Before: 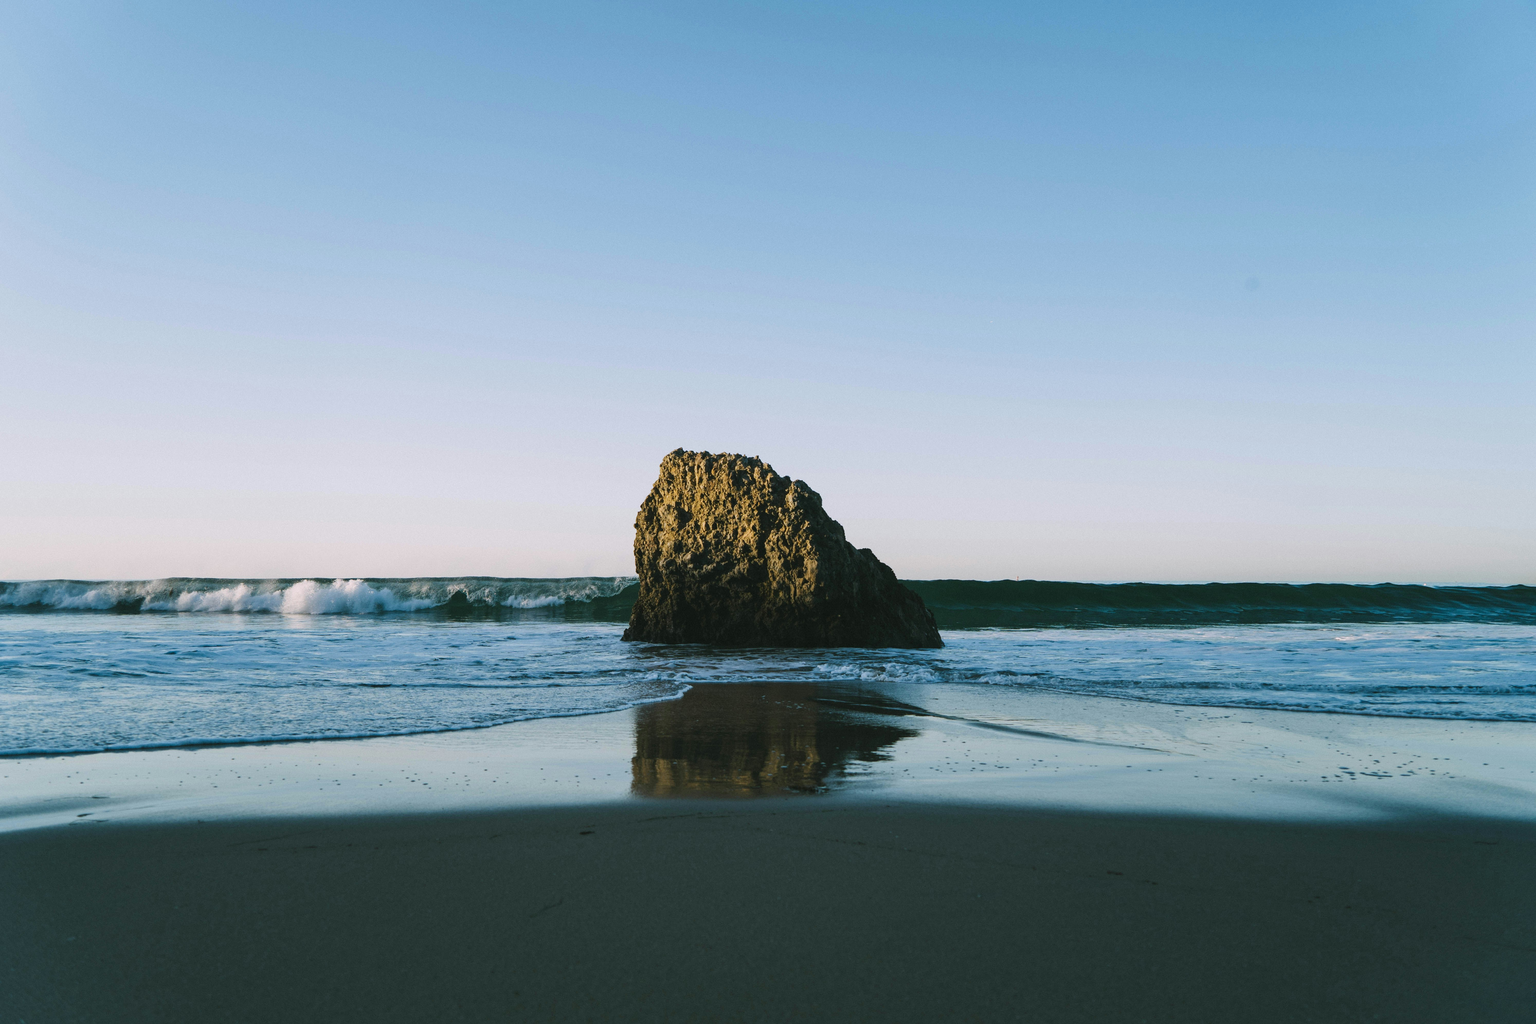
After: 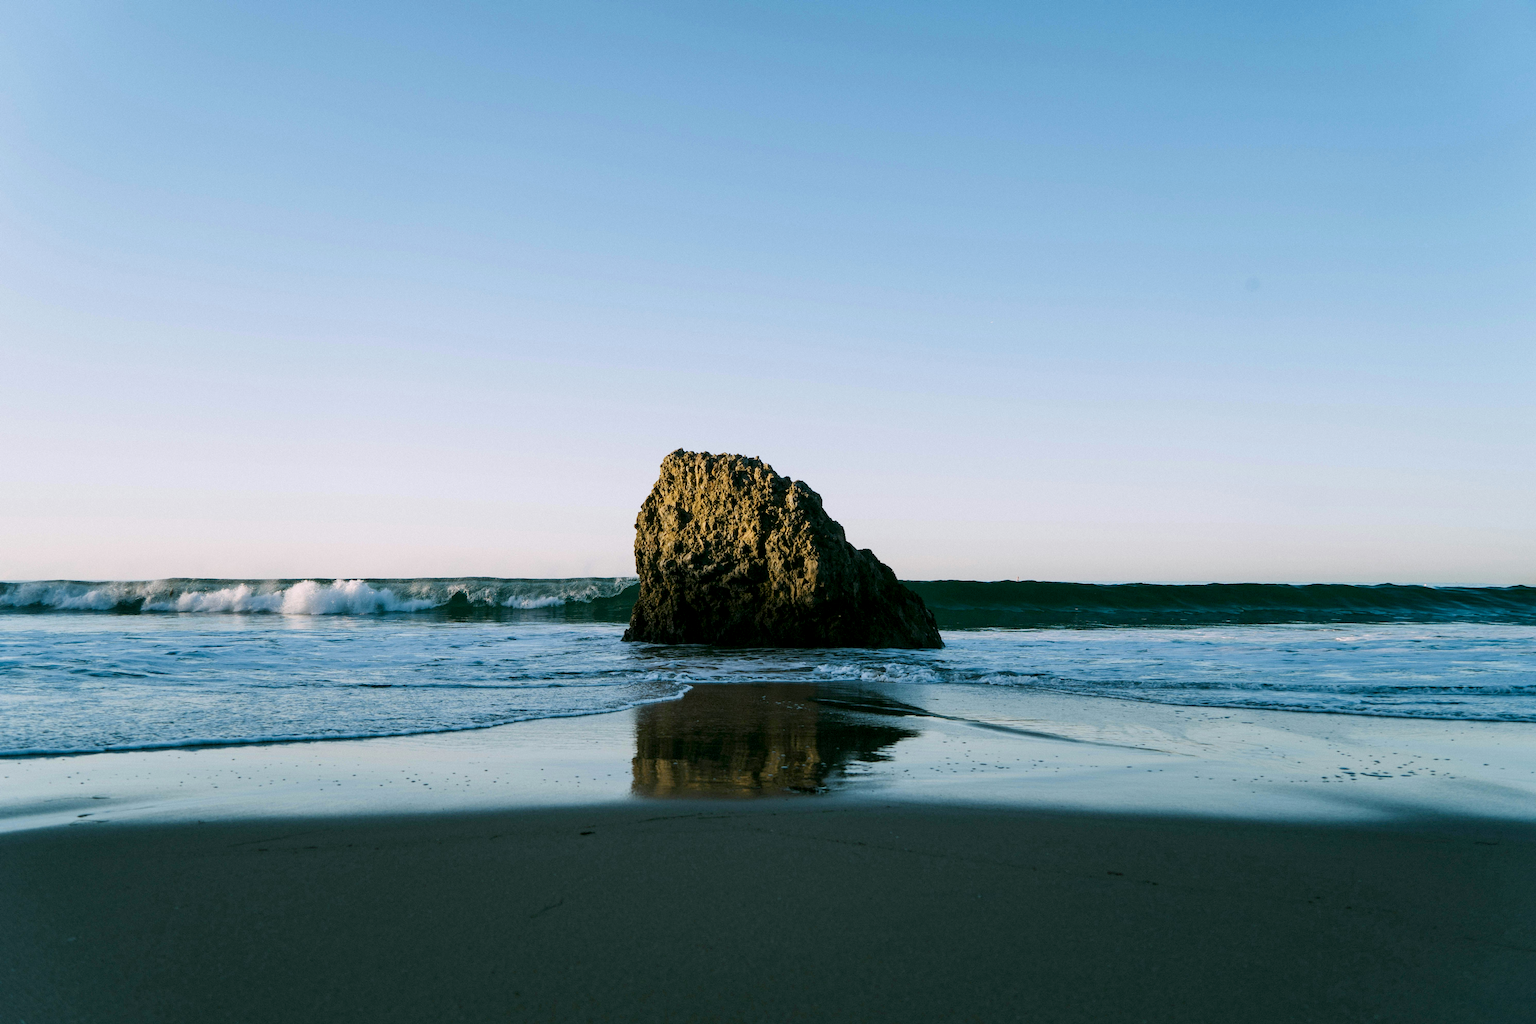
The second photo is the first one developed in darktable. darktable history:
exposure: black level correction 0.009, exposure 0.112 EV, compensate highlight preservation false
